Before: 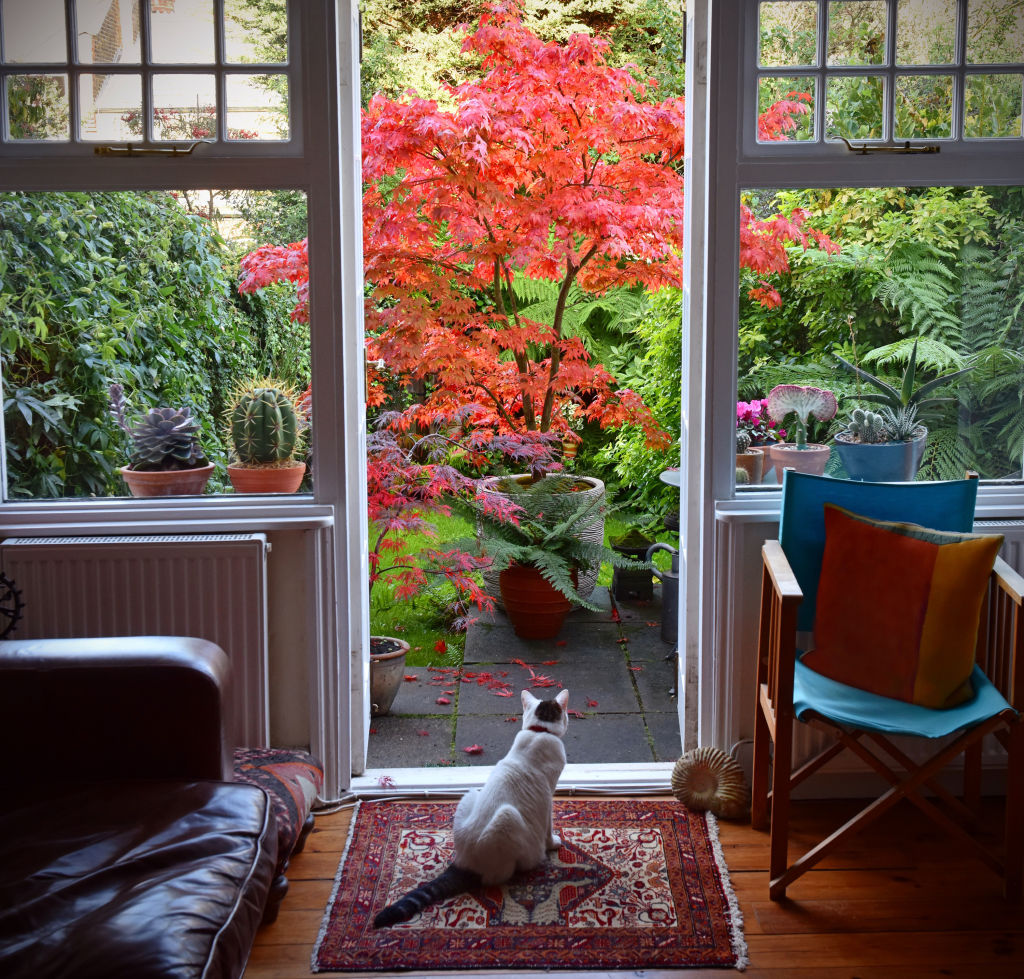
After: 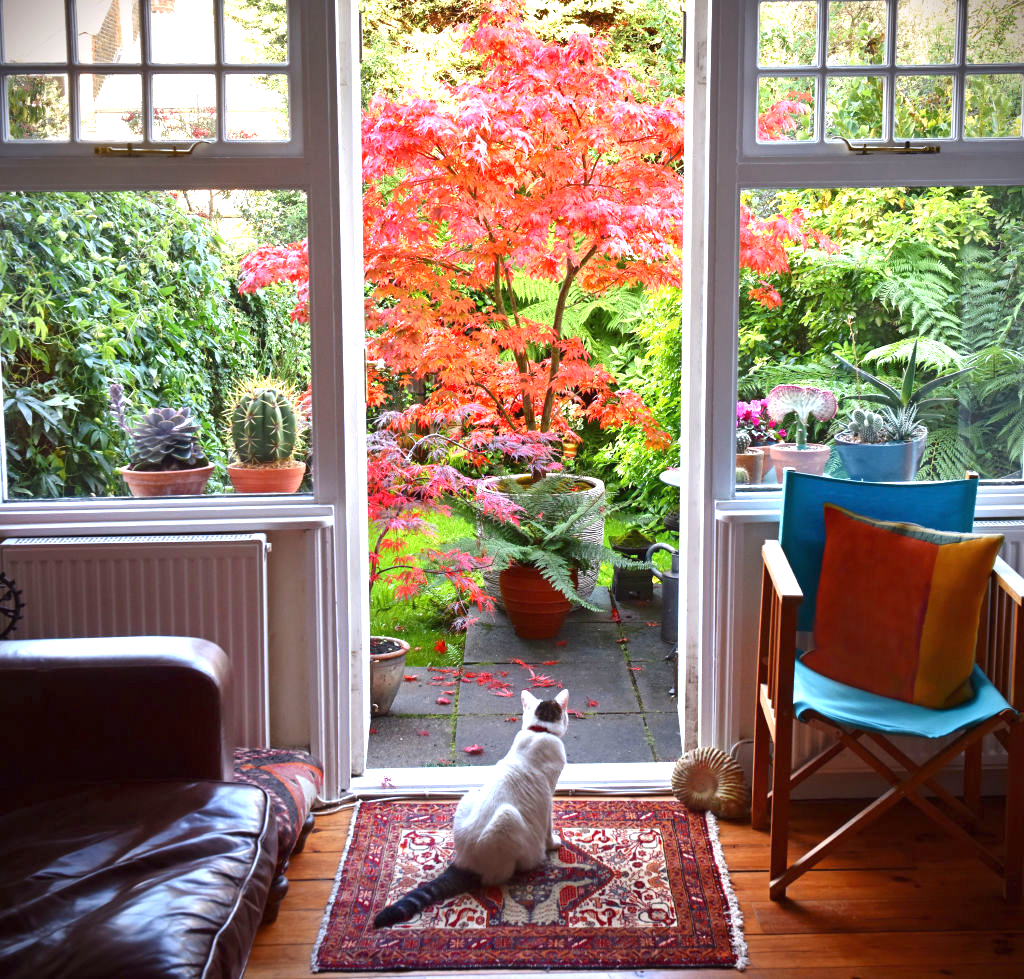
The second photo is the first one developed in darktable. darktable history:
tone equalizer: on, module defaults
exposure: black level correction 0, exposure 1.2 EV, compensate highlight preservation false
